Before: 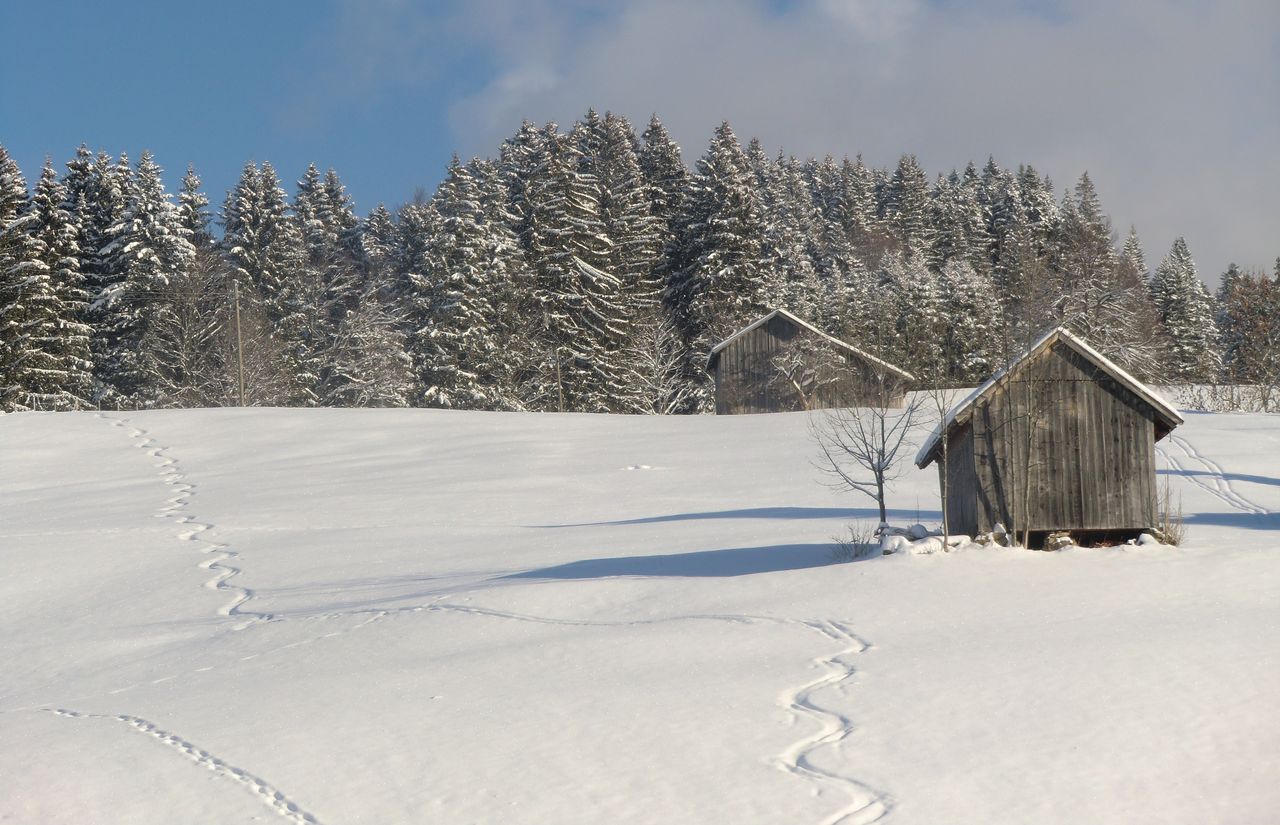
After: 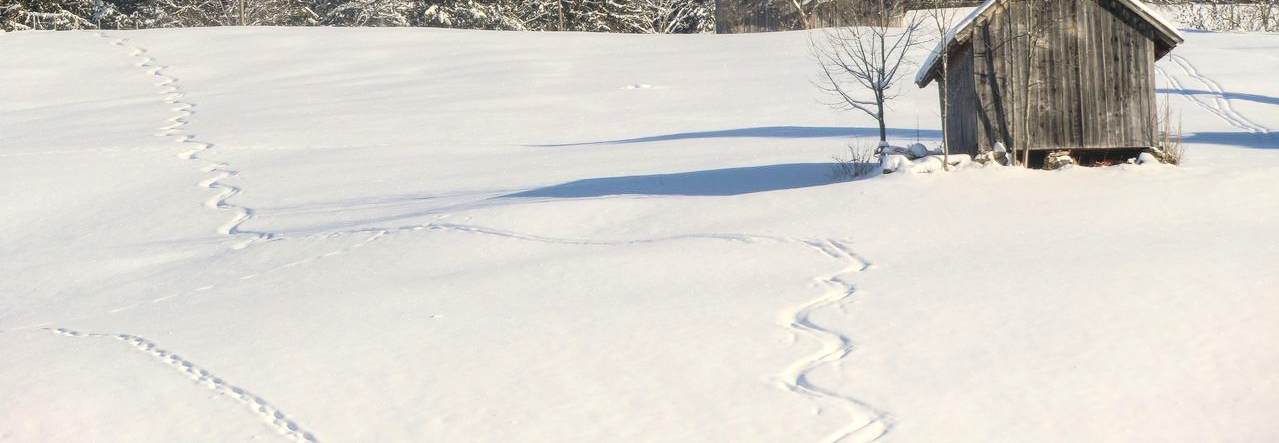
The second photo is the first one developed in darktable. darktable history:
local contrast: on, module defaults
crop and rotate: top 46.237%
contrast brightness saturation: contrast 0.2, brightness 0.16, saturation 0.22
exposure: compensate highlight preservation false
